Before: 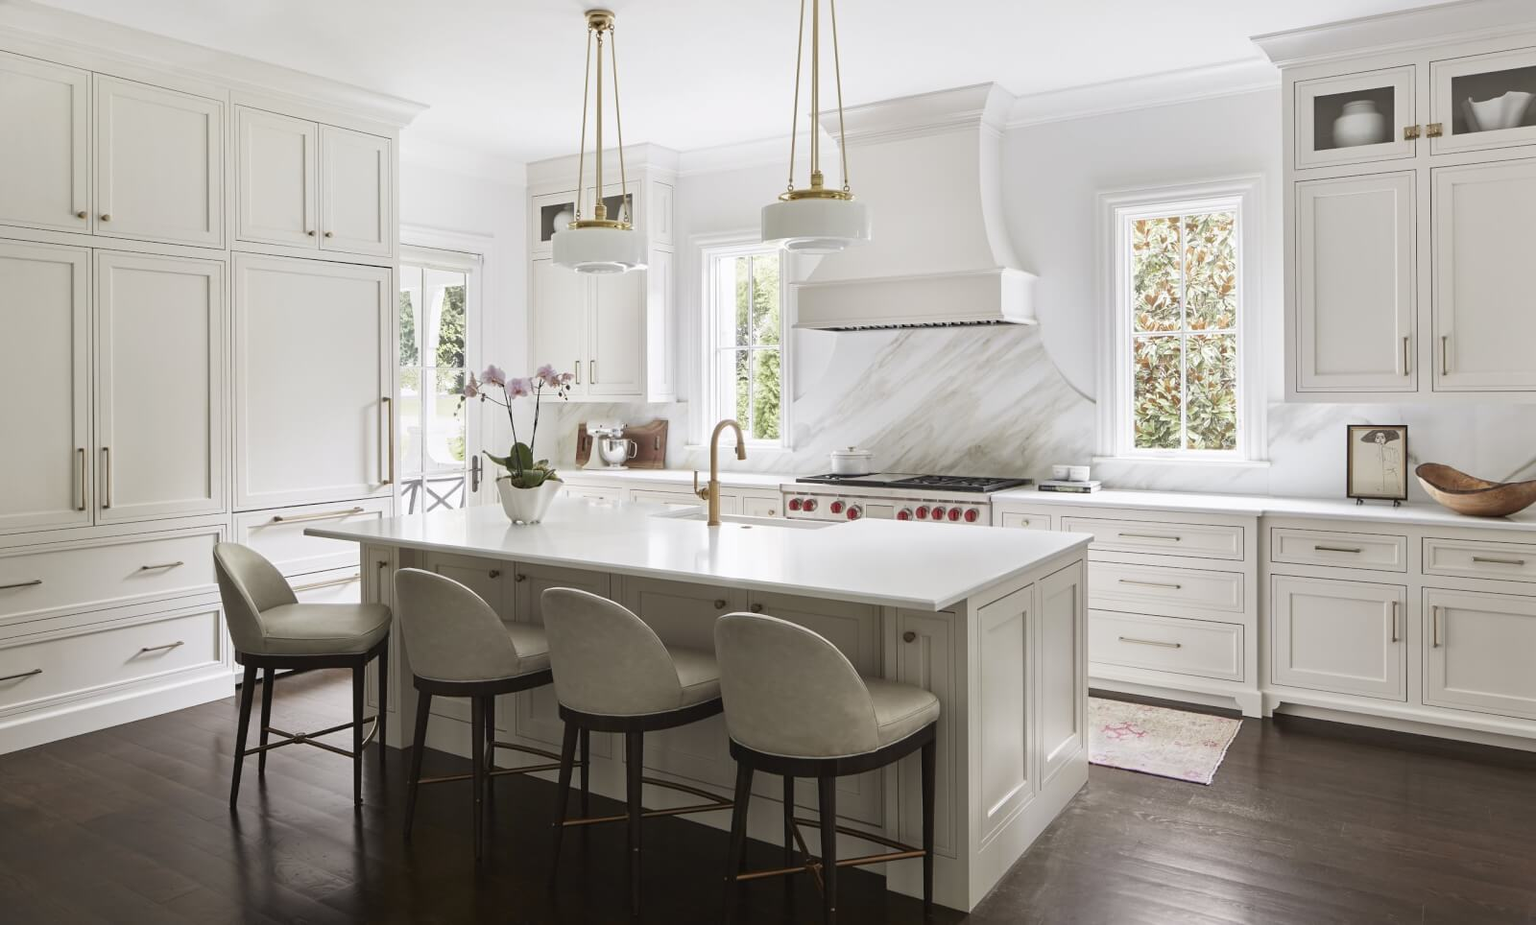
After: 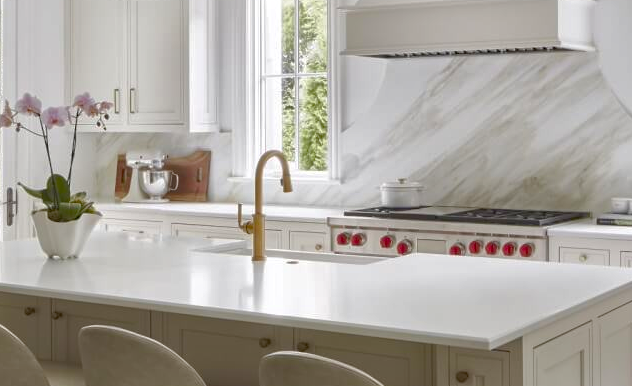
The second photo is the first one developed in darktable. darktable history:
crop: left 30.344%, top 29.86%, right 30.126%, bottom 30.07%
shadows and highlights: on, module defaults
local contrast: highlights 105%, shadows 102%, detail 119%, midtone range 0.2
color balance rgb: perceptual saturation grading › global saturation 27.753%, perceptual saturation grading › highlights -25.466%, perceptual saturation grading › mid-tones 25.292%, perceptual saturation grading › shadows 50.236%
